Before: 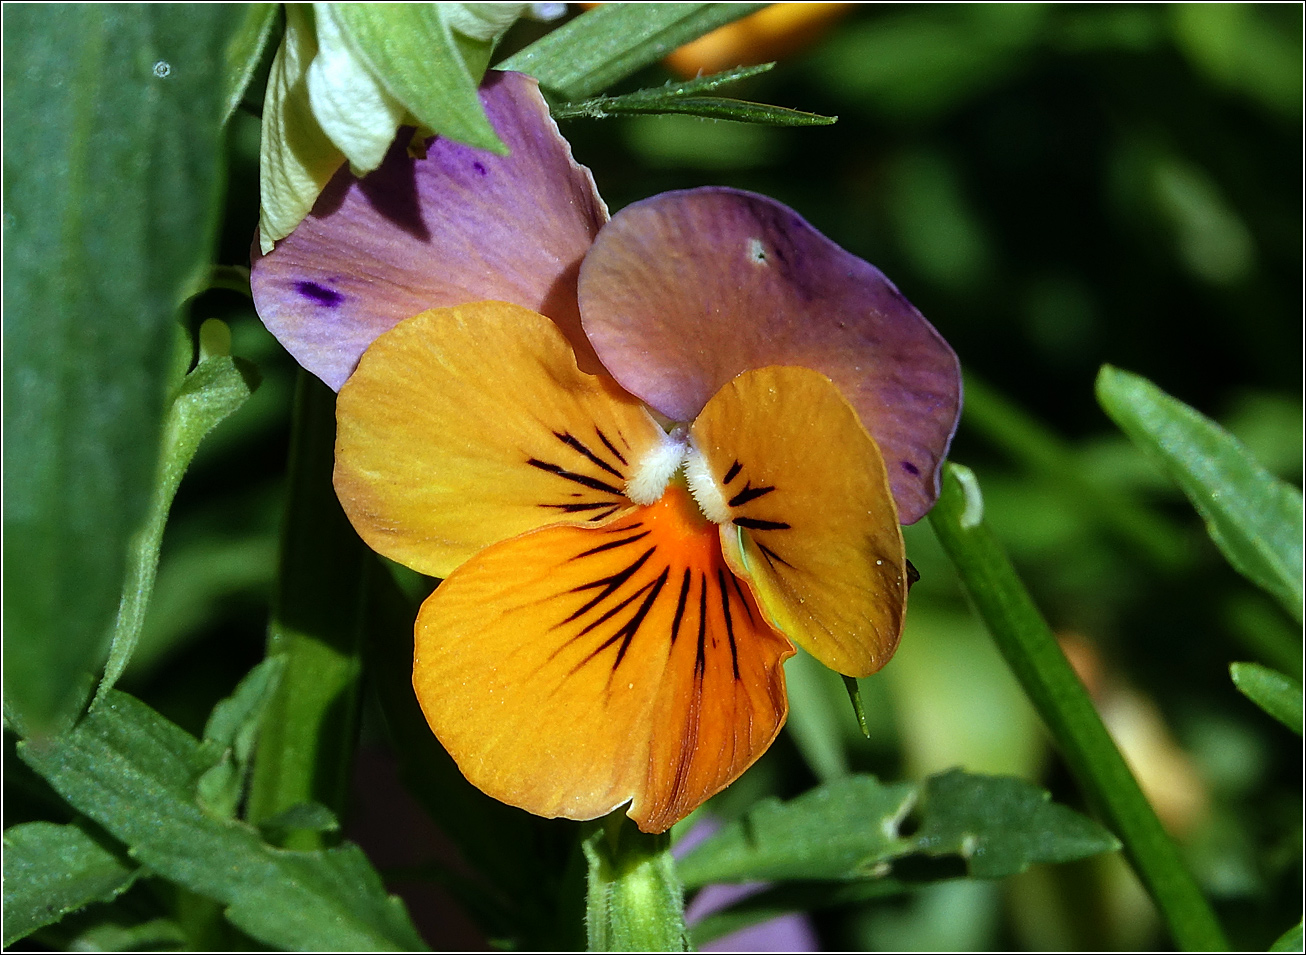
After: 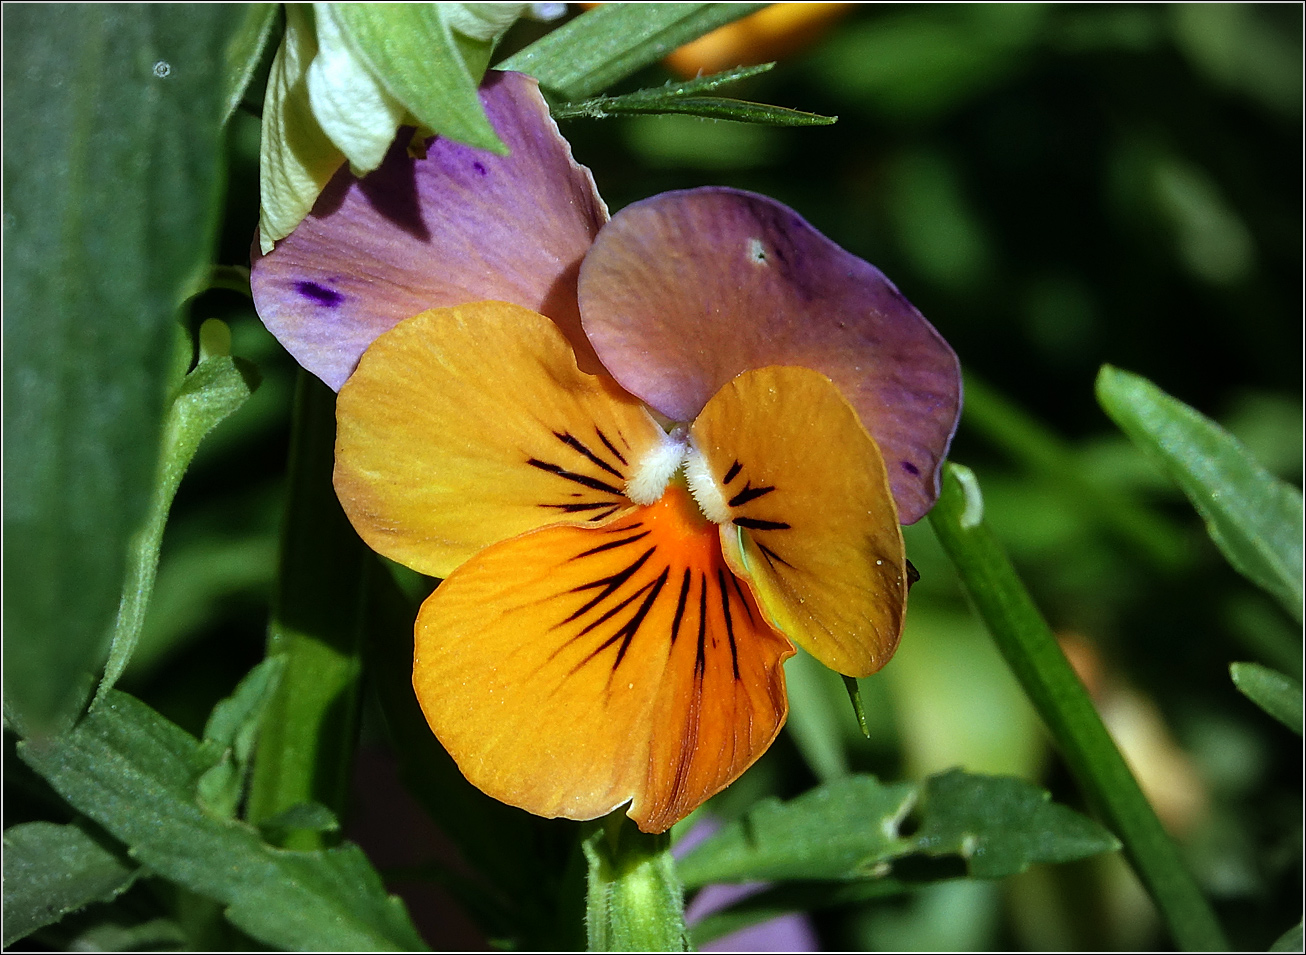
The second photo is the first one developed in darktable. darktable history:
vignetting: brightness -0.472
